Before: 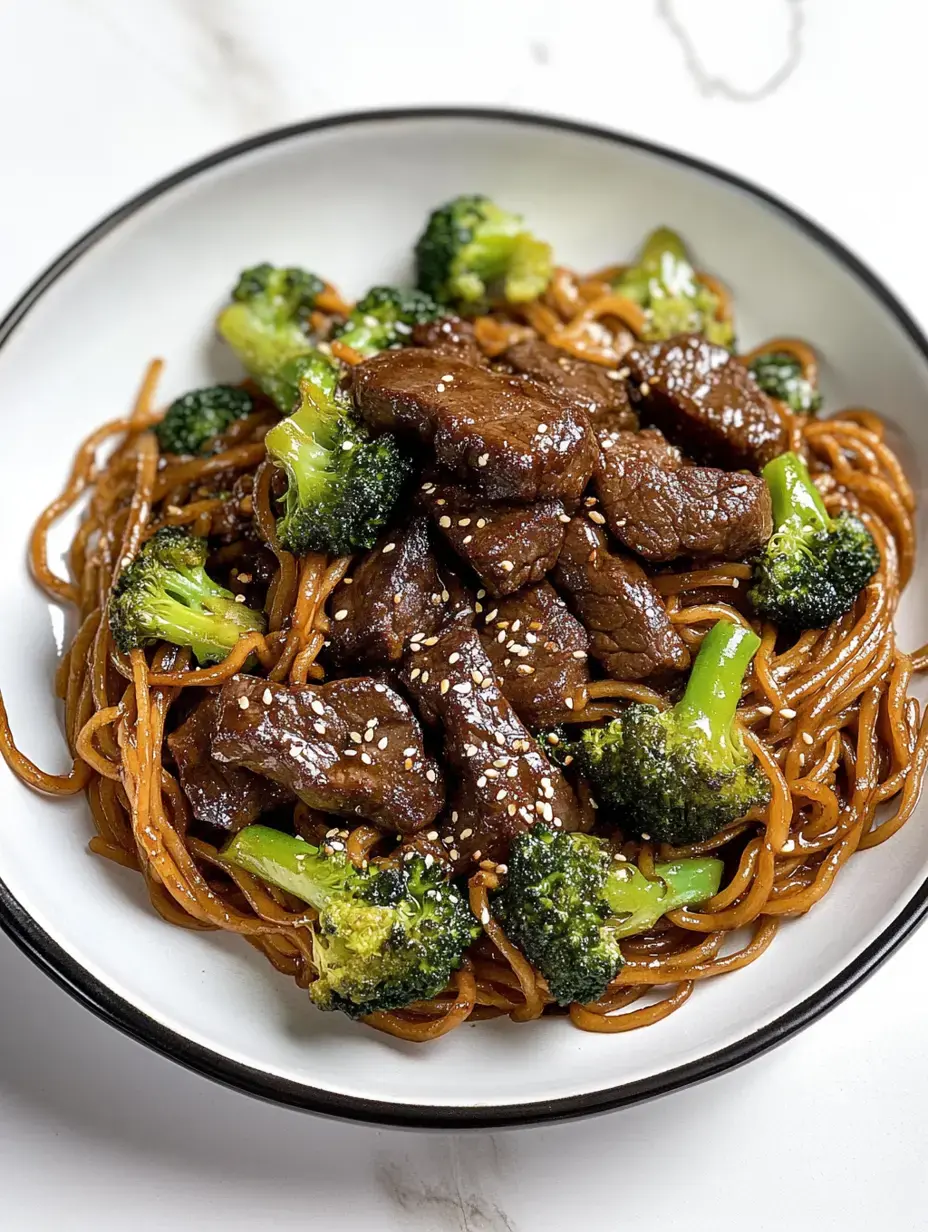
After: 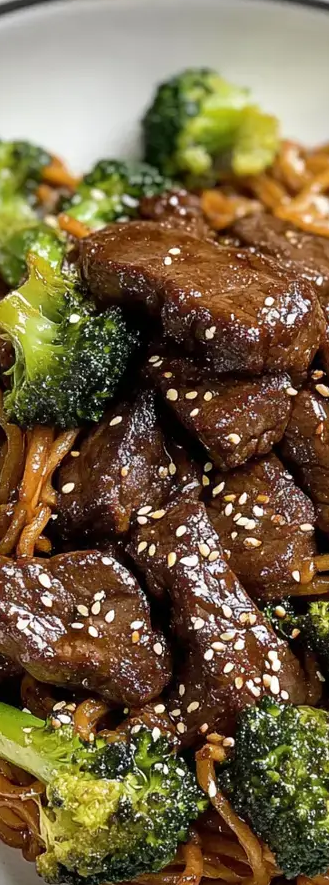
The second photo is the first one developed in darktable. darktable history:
crop and rotate: left 29.46%, top 10.335%, right 35.01%, bottom 17.825%
